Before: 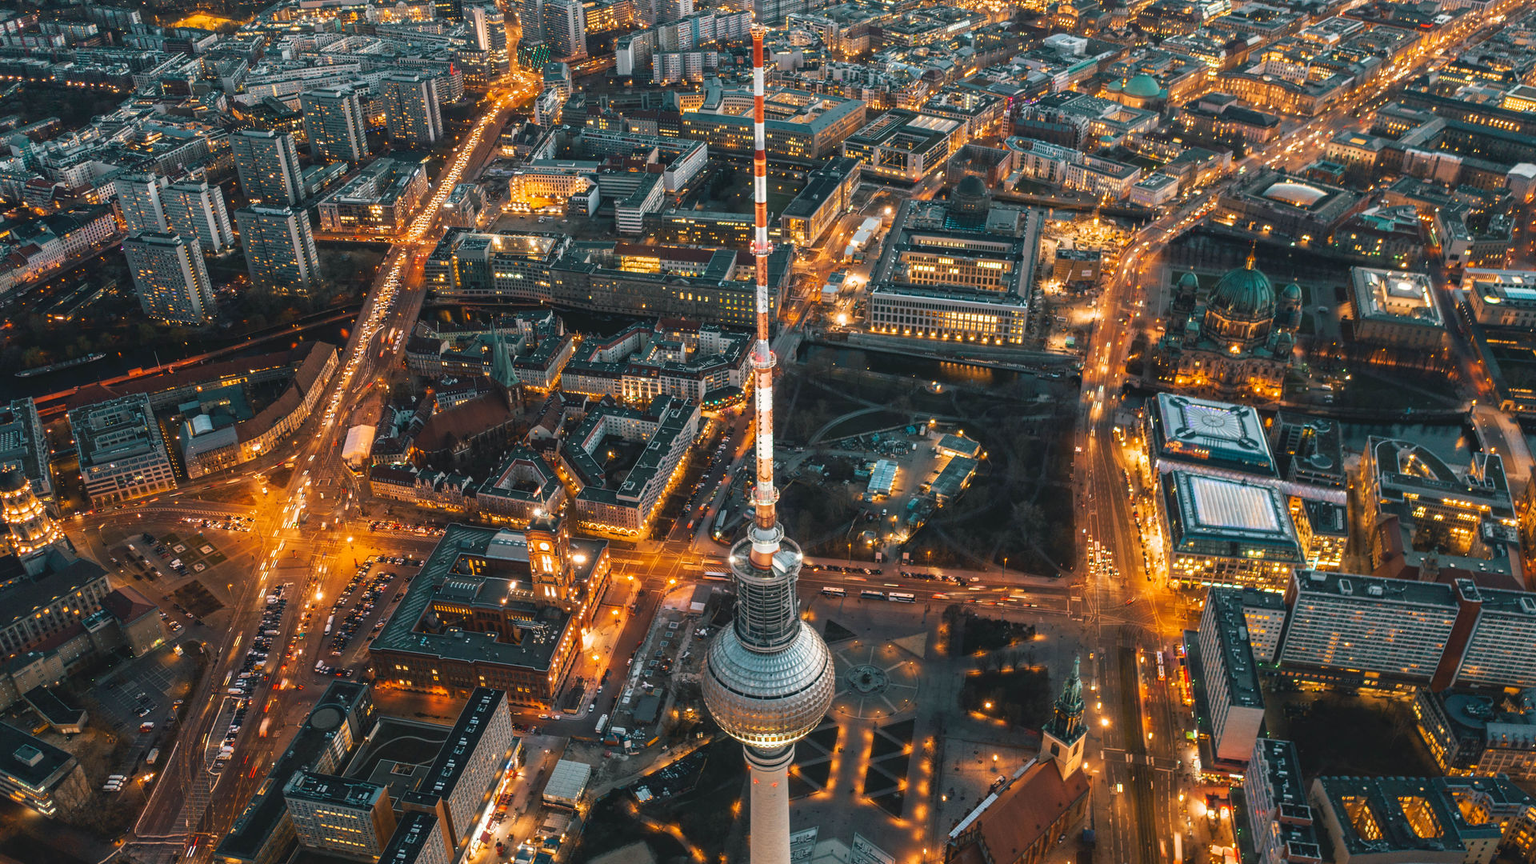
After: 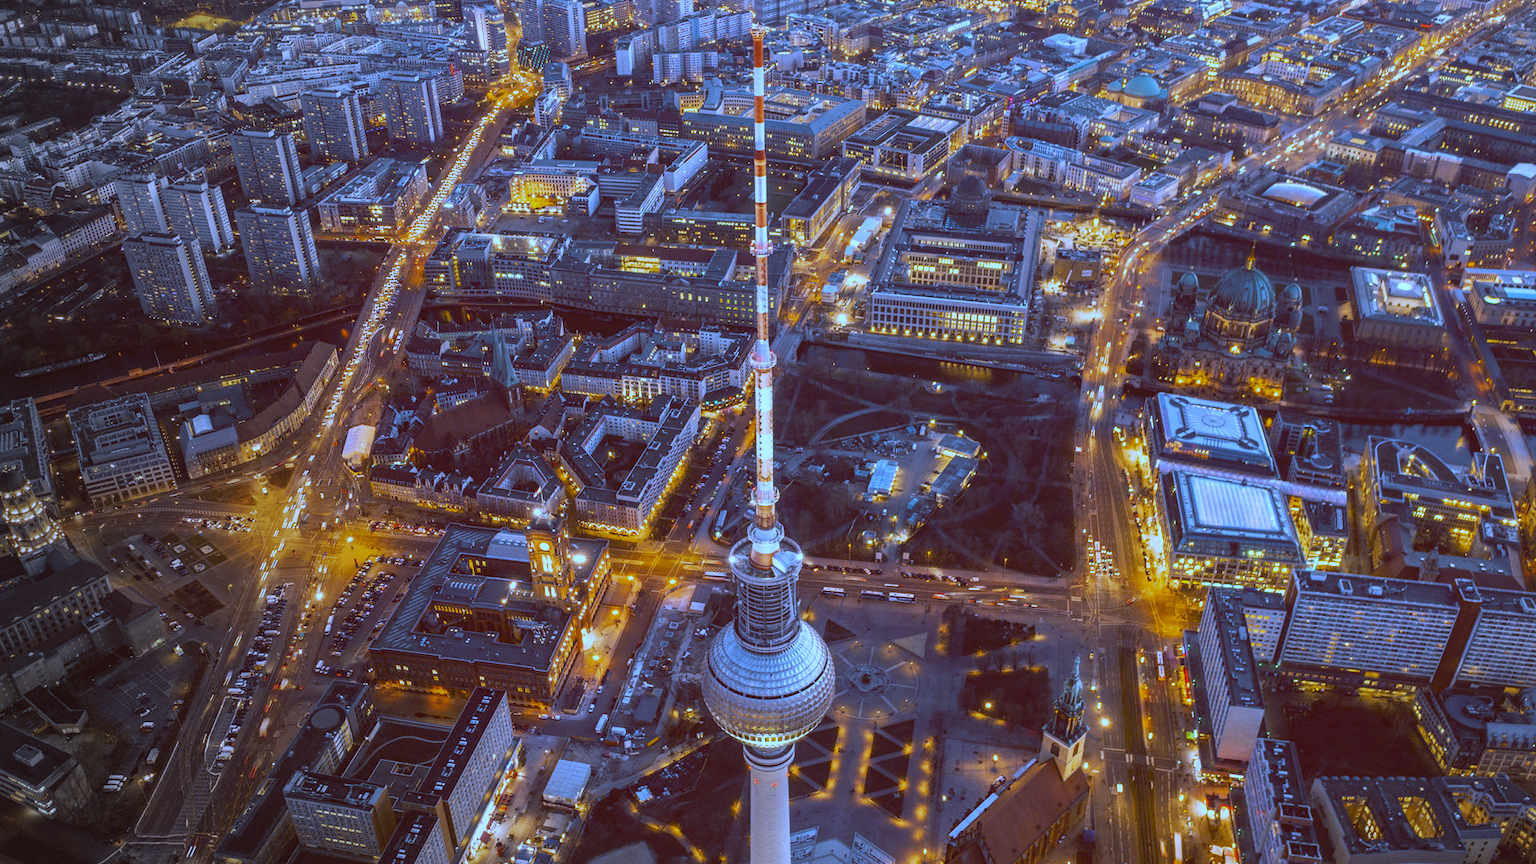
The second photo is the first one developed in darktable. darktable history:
white balance: red 0.766, blue 1.537
color balance: lift [1, 1.011, 0.999, 0.989], gamma [1.109, 1.045, 1.039, 0.955], gain [0.917, 0.936, 0.952, 1.064], contrast 2.32%, contrast fulcrum 19%, output saturation 101%
base curve: exposure shift 0, preserve colors none
vignetting: fall-off start 73.57%, center (0.22, -0.235)
